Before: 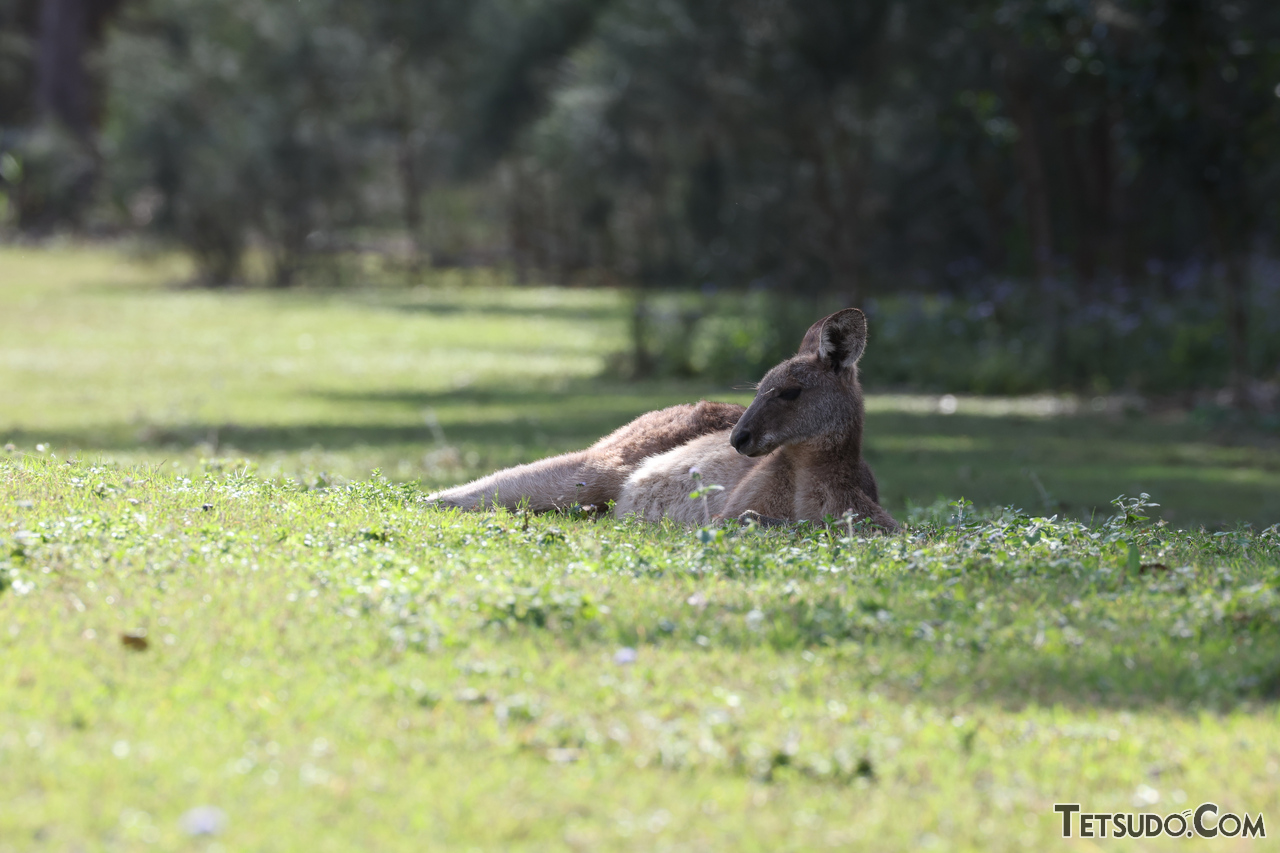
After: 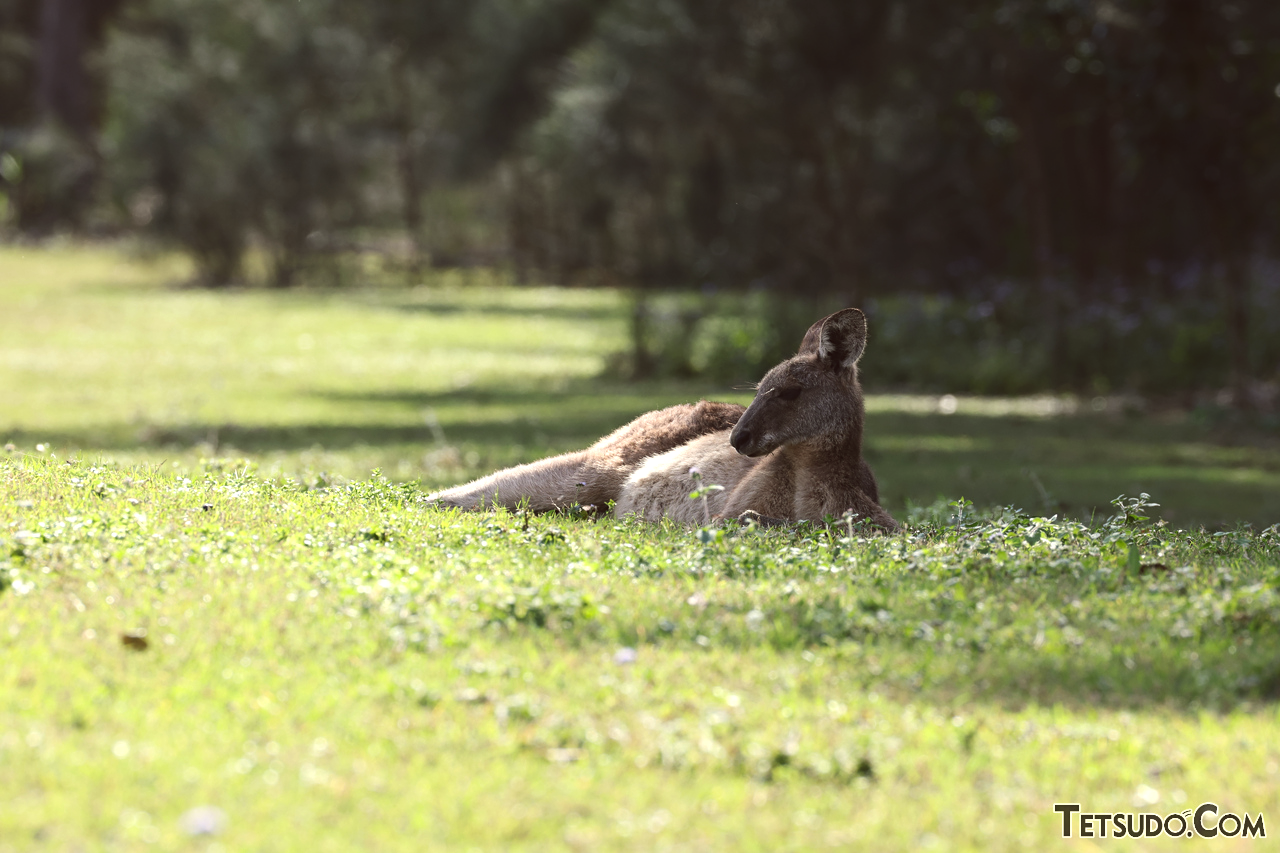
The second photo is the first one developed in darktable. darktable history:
sharpen: amount 0.2
color balance: lift [1.005, 1.002, 0.998, 0.998], gamma [1, 1.021, 1.02, 0.979], gain [0.923, 1.066, 1.056, 0.934]
tone equalizer: -8 EV -0.417 EV, -7 EV -0.389 EV, -6 EV -0.333 EV, -5 EV -0.222 EV, -3 EV 0.222 EV, -2 EV 0.333 EV, -1 EV 0.389 EV, +0 EV 0.417 EV, edges refinement/feathering 500, mask exposure compensation -1.57 EV, preserve details no
